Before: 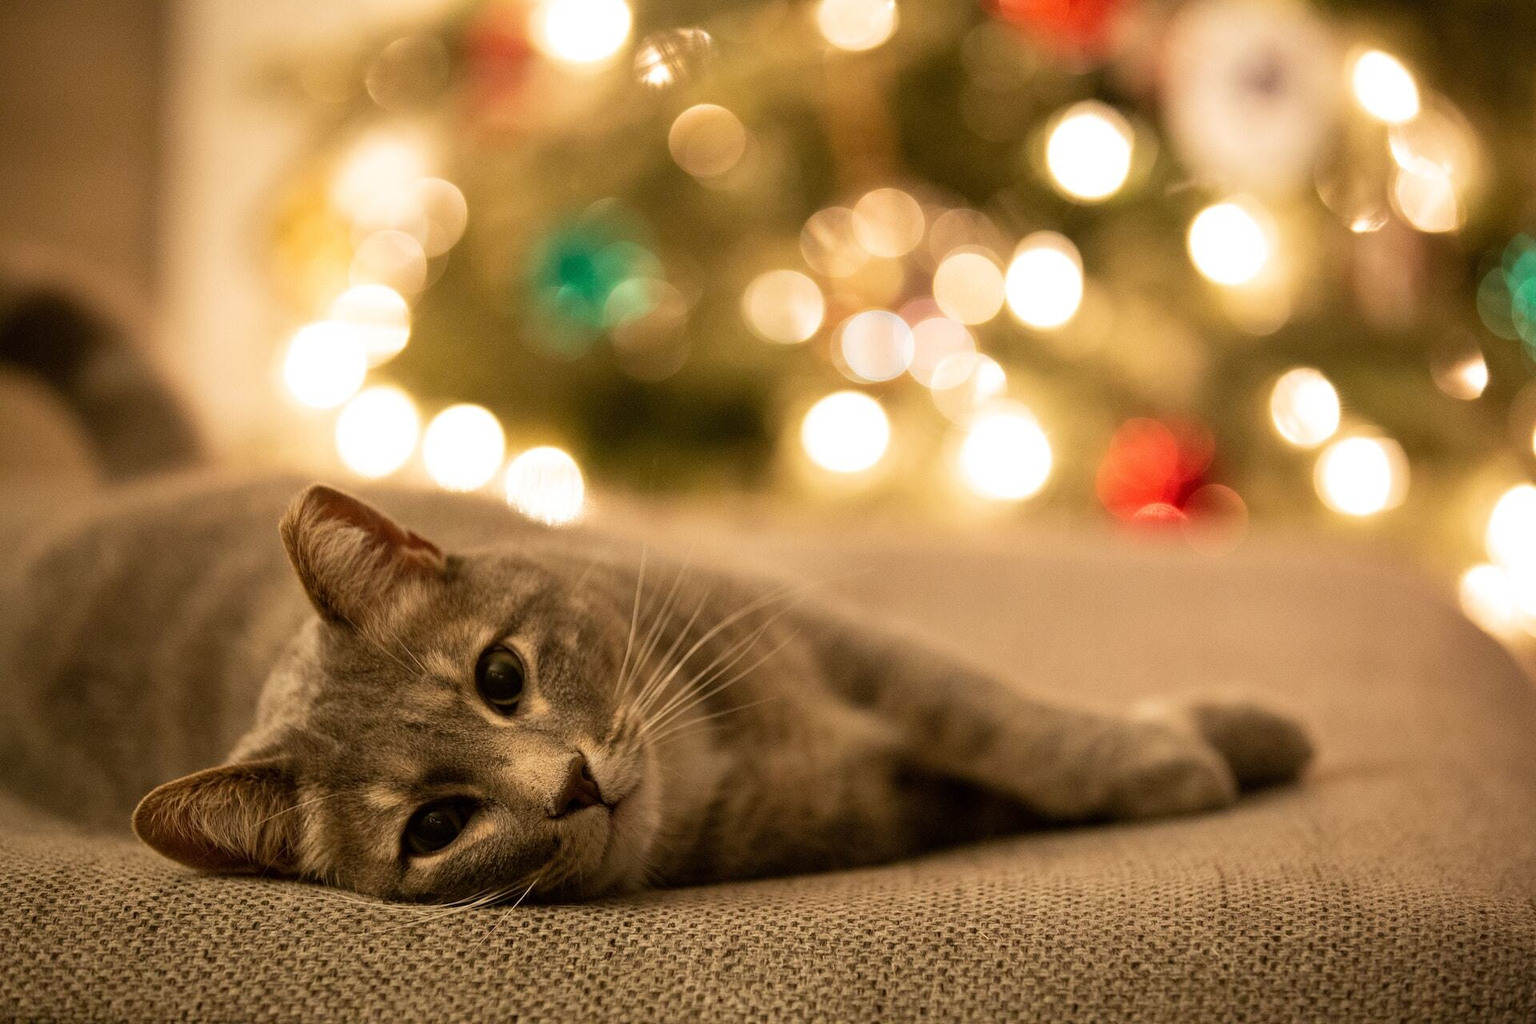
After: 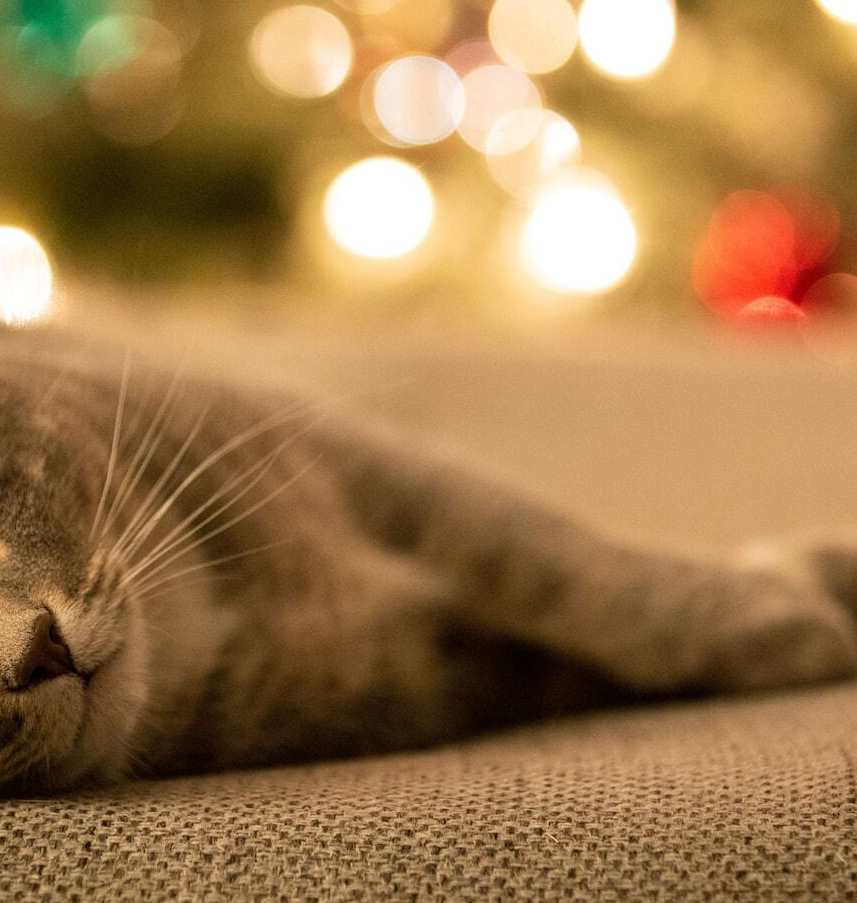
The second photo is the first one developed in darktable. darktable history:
crop: left 35.322%, top 26.004%, right 20.023%, bottom 3.38%
